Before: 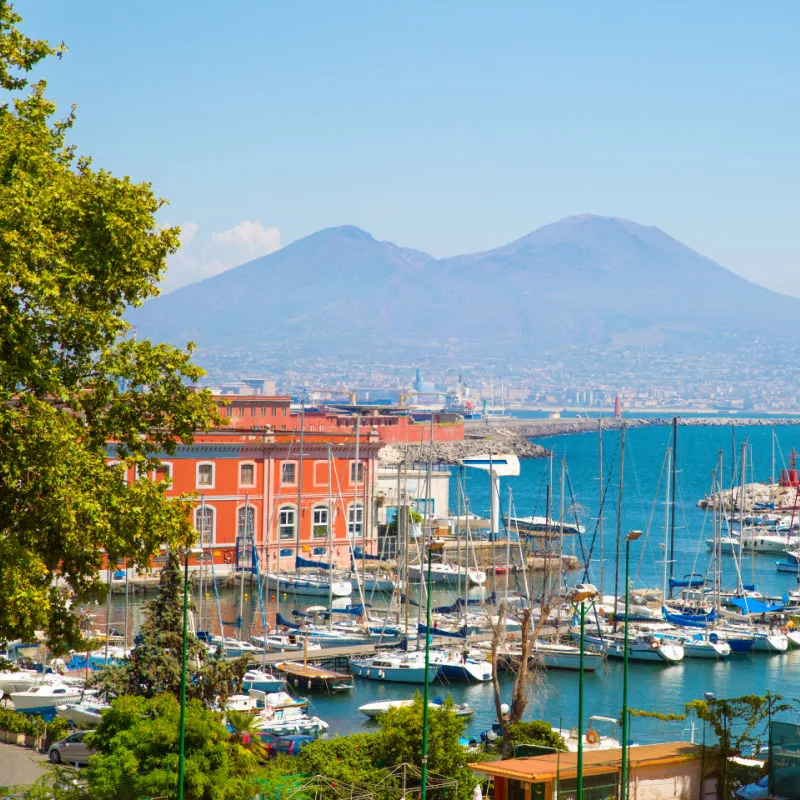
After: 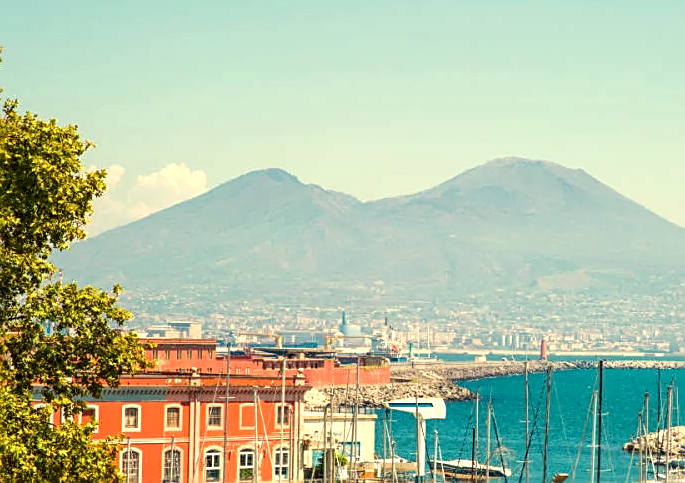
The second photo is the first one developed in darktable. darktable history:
sharpen: on, module defaults
white balance: red 1.08, blue 0.791
tone equalizer: -8 EV -0.417 EV, -7 EV -0.389 EV, -6 EV -0.333 EV, -5 EV -0.222 EV, -3 EV 0.222 EV, -2 EV 0.333 EV, -1 EV 0.389 EV, +0 EV 0.417 EV, edges refinement/feathering 500, mask exposure compensation -1.57 EV, preserve details no
local contrast: detail 130%
crop and rotate: left 9.345%, top 7.22%, right 4.982%, bottom 32.331%
